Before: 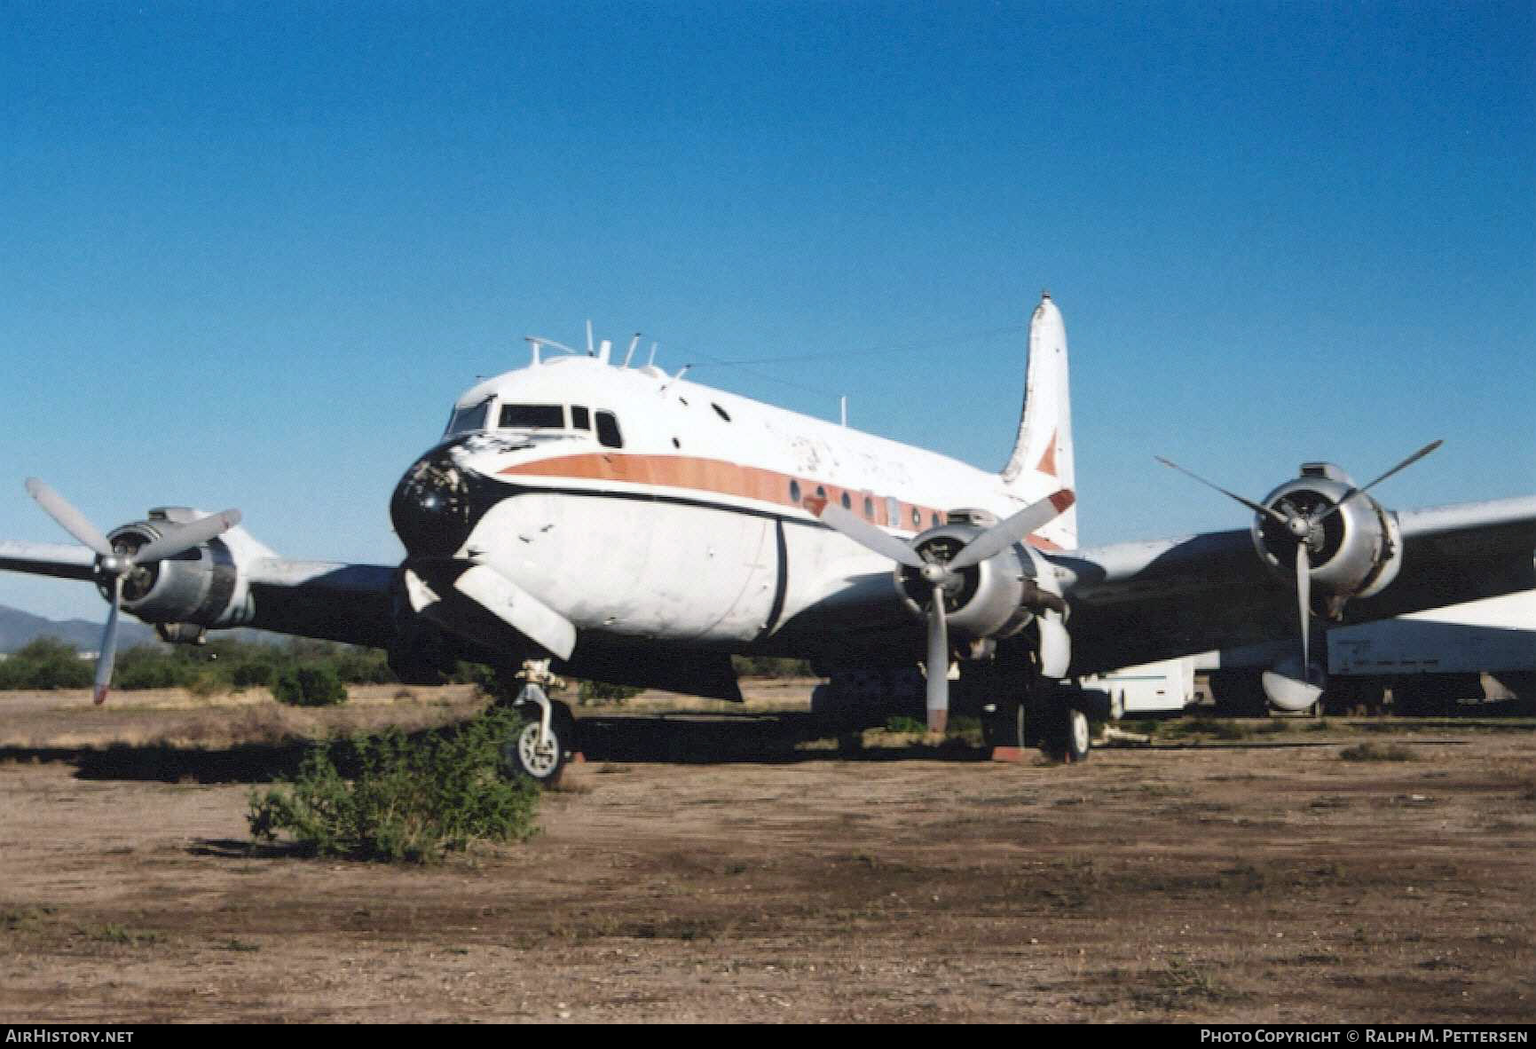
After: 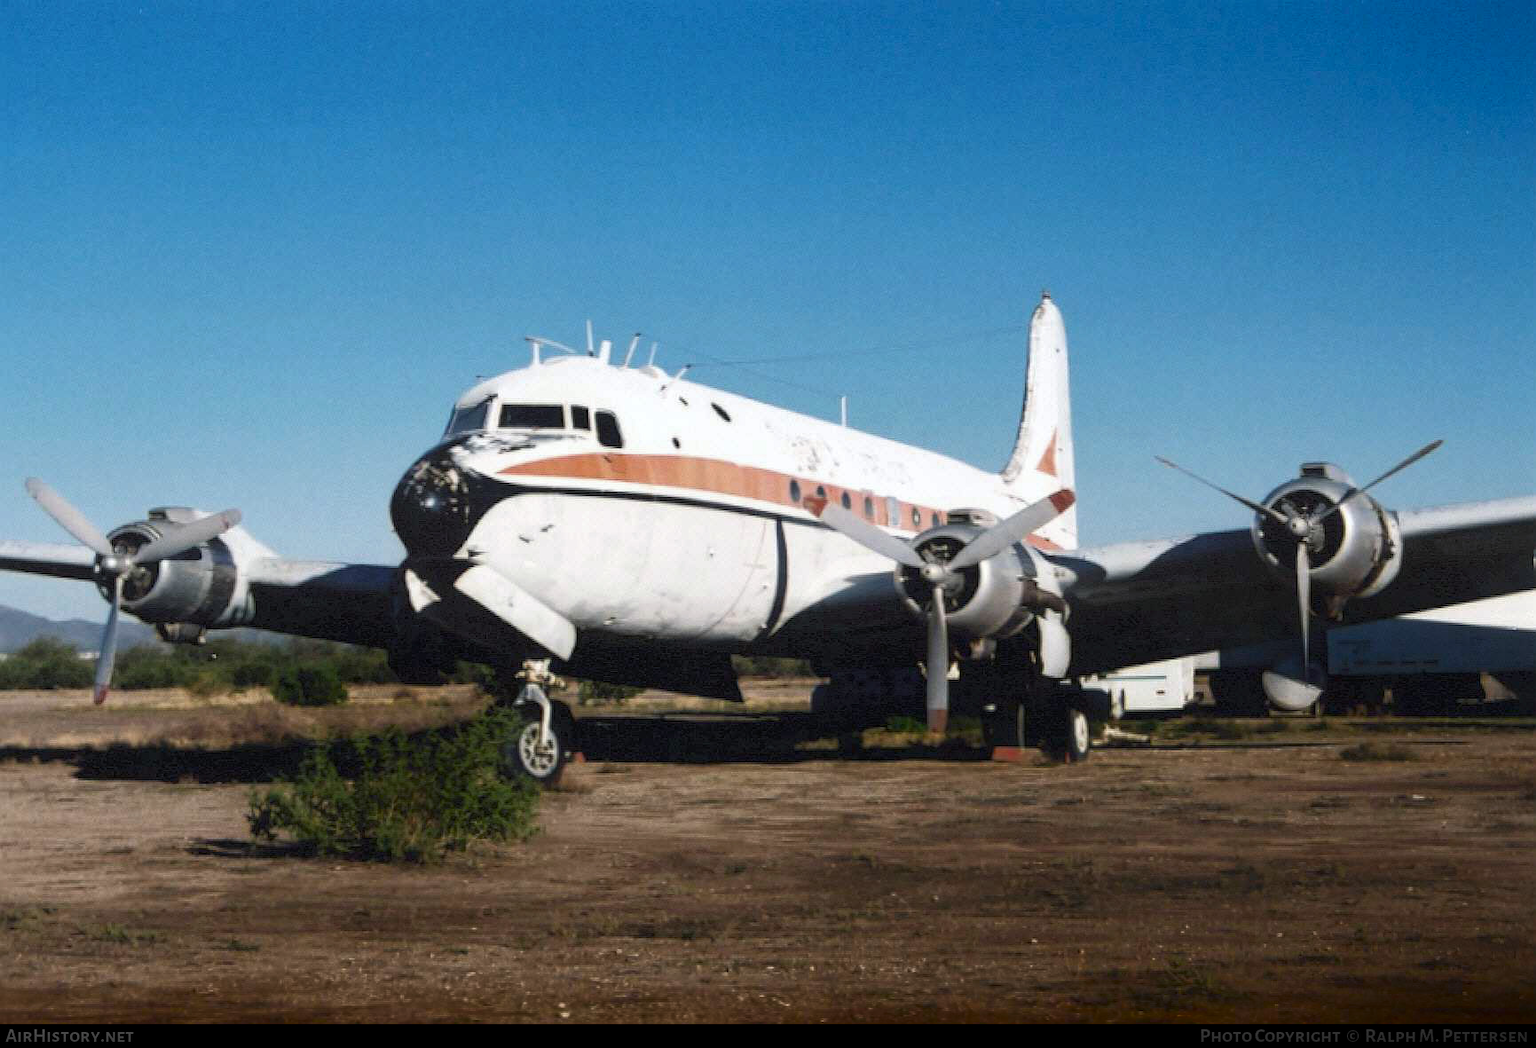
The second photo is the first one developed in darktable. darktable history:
tone equalizer: -8 EV -0.551 EV, edges refinement/feathering 500, mask exposure compensation -1.57 EV, preserve details no
shadows and highlights: shadows -86.44, highlights -35.85, soften with gaussian
